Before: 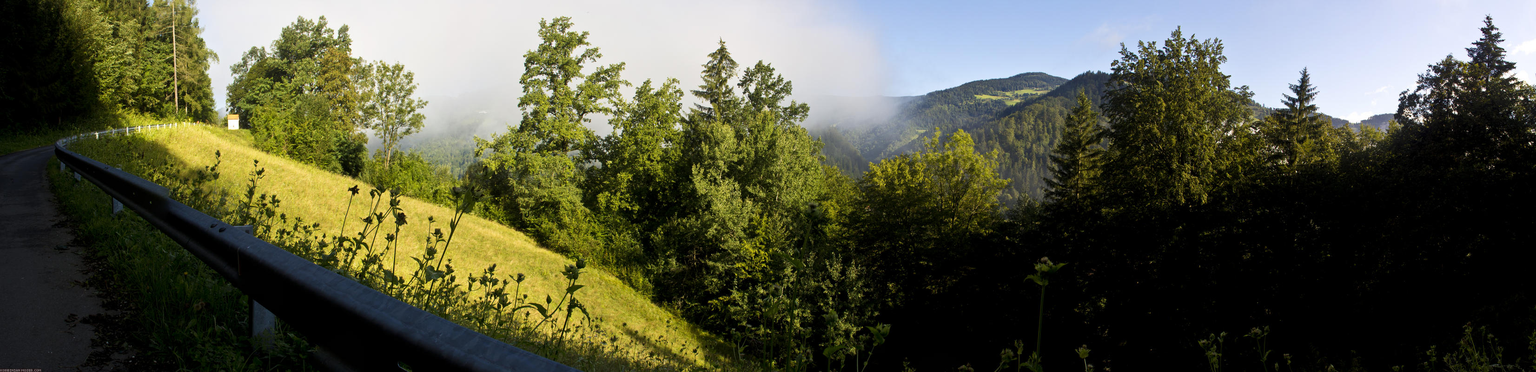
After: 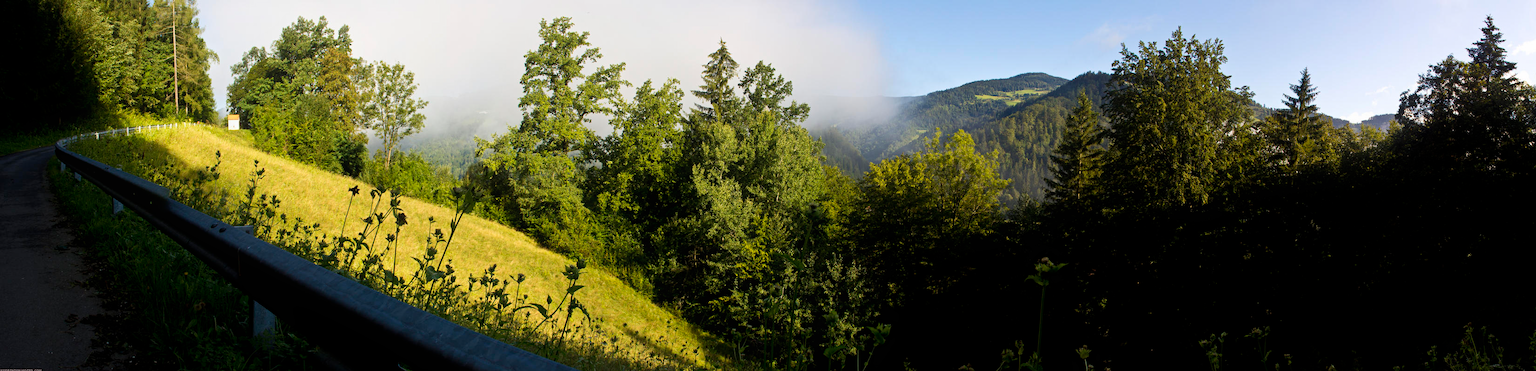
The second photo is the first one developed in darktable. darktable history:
crop: top 0.067%, bottom 0.112%
contrast equalizer: y [[0.5, 0.5, 0.472, 0.5, 0.5, 0.5], [0.5 ×6], [0.5 ×6], [0 ×6], [0 ×6]]
